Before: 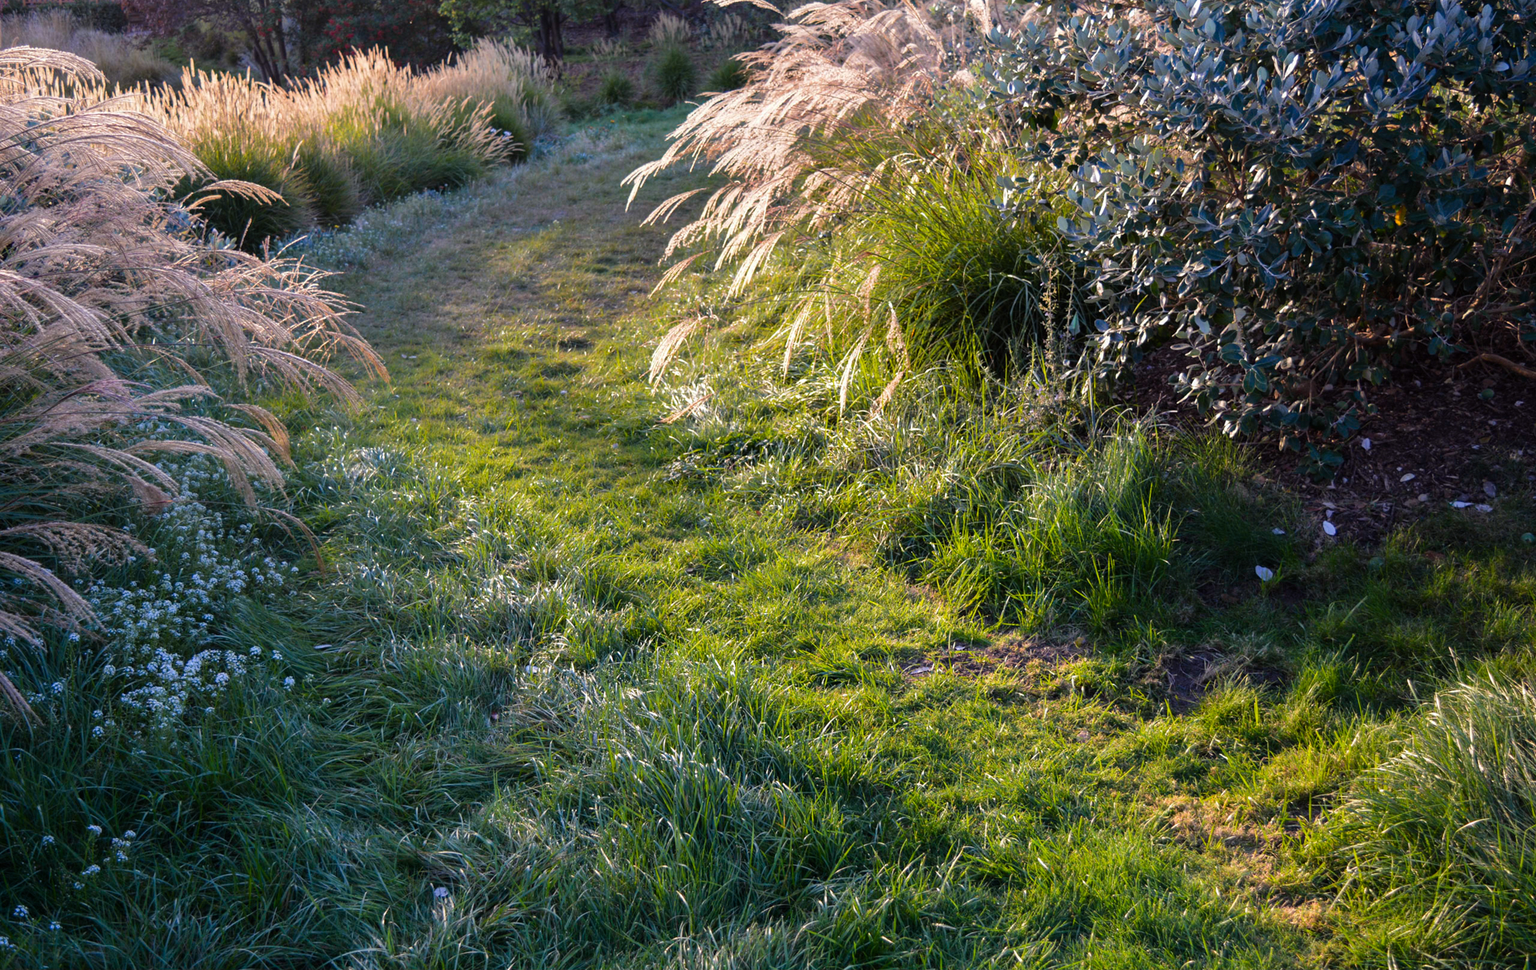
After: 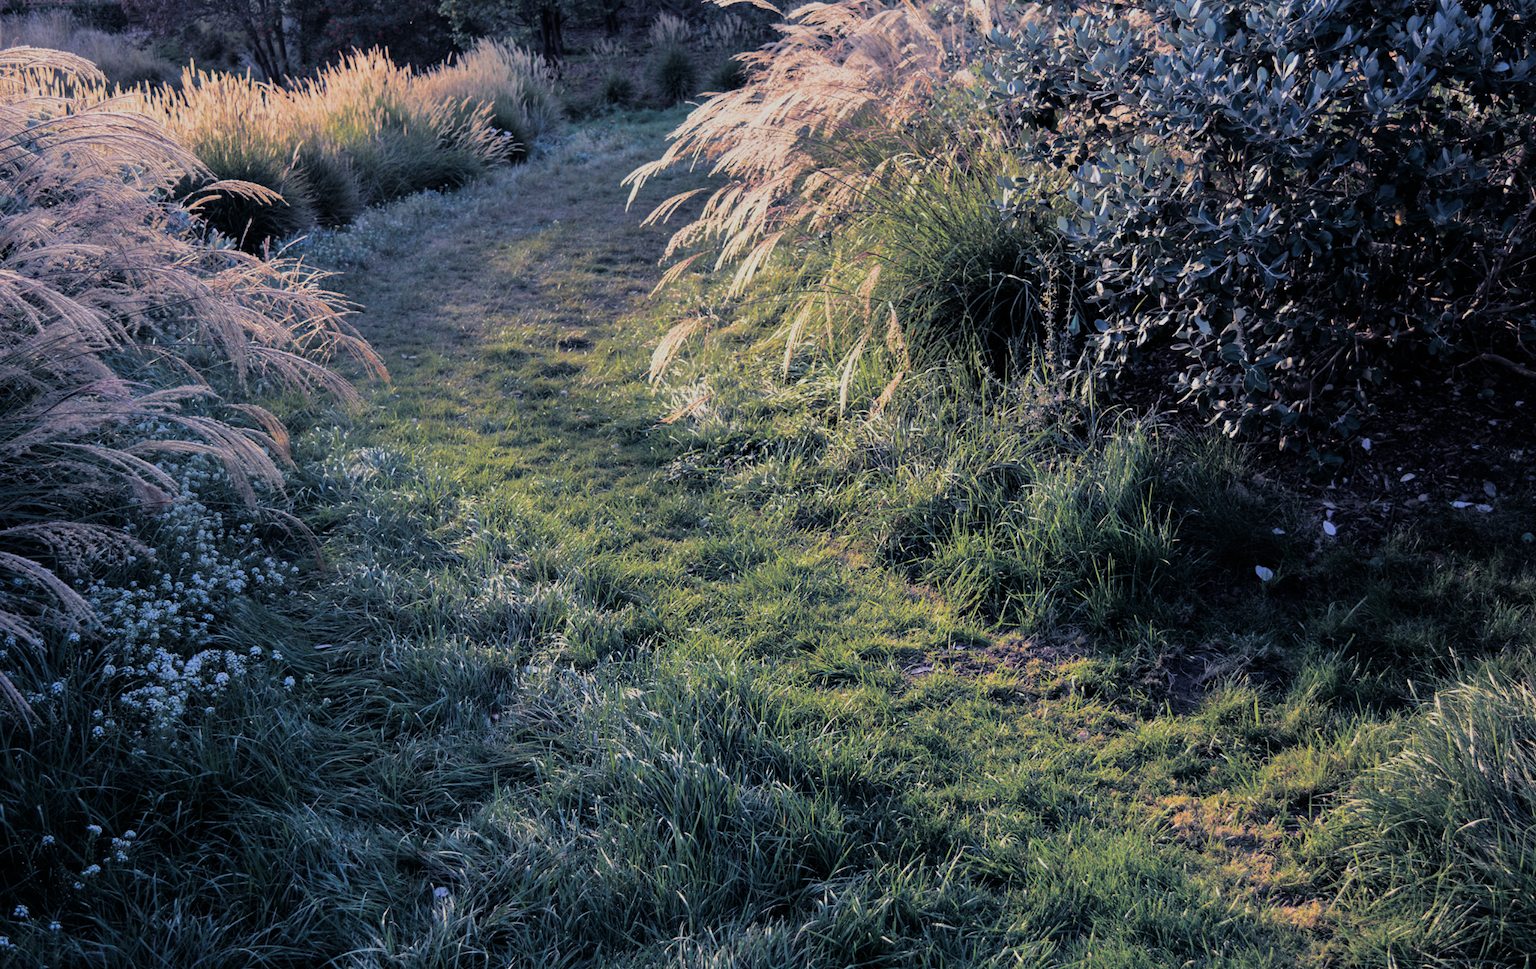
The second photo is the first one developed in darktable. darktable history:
filmic rgb: black relative exposure -7.65 EV, white relative exposure 4.56 EV, hardness 3.61, color science v6 (2022)
split-toning: shadows › hue 230.4°
